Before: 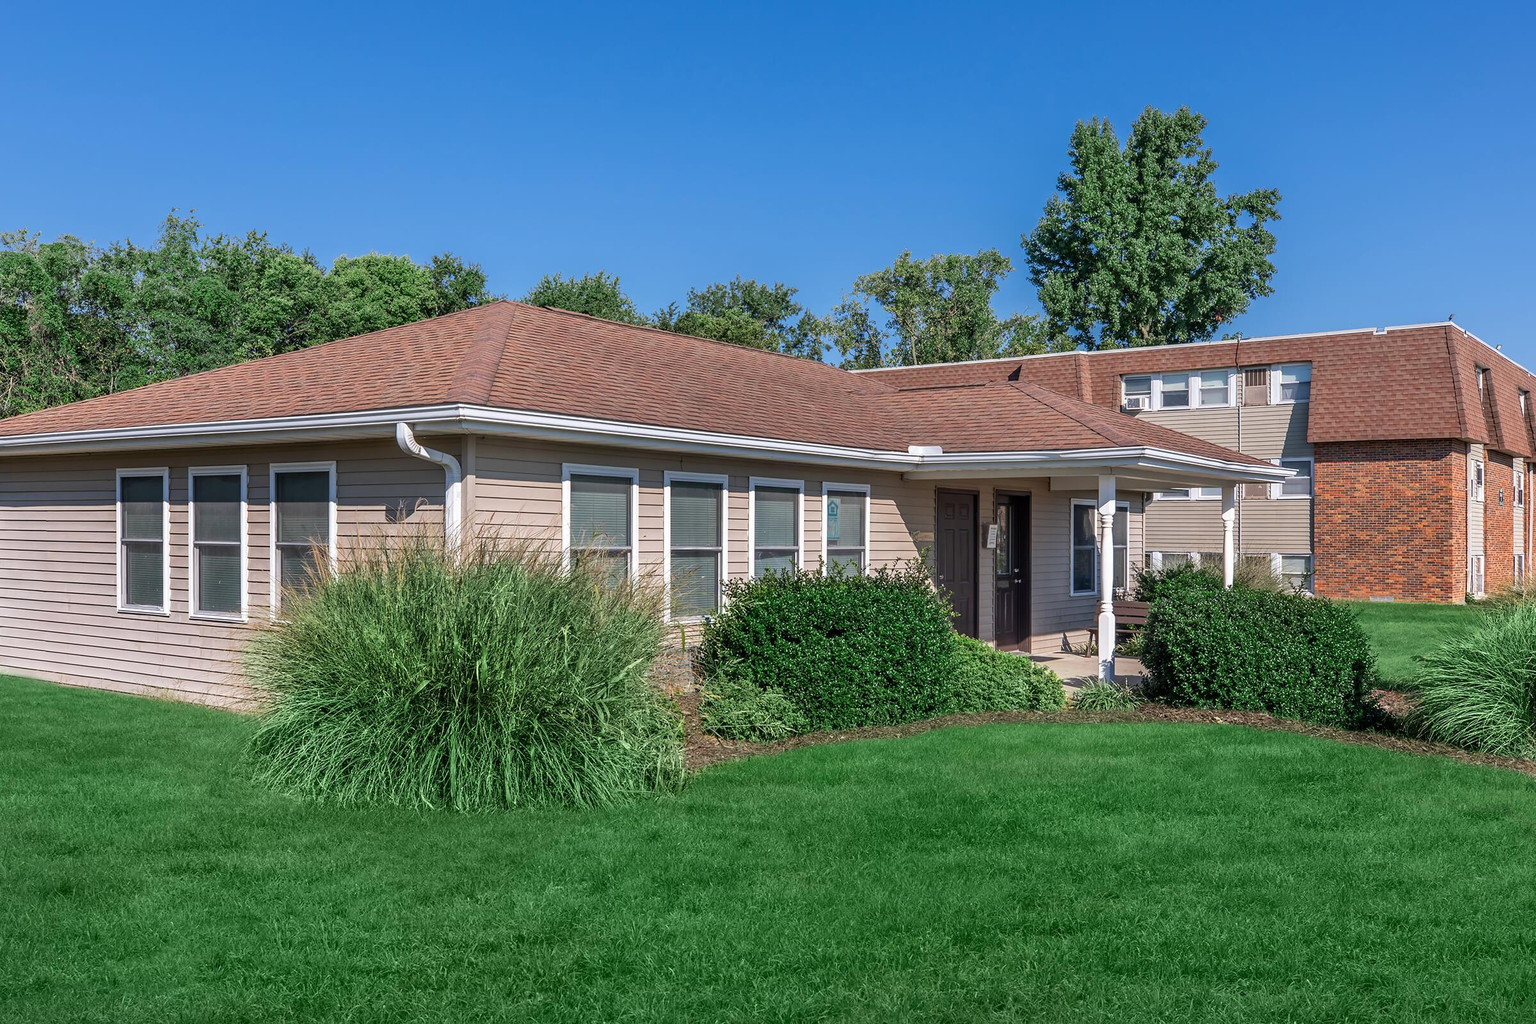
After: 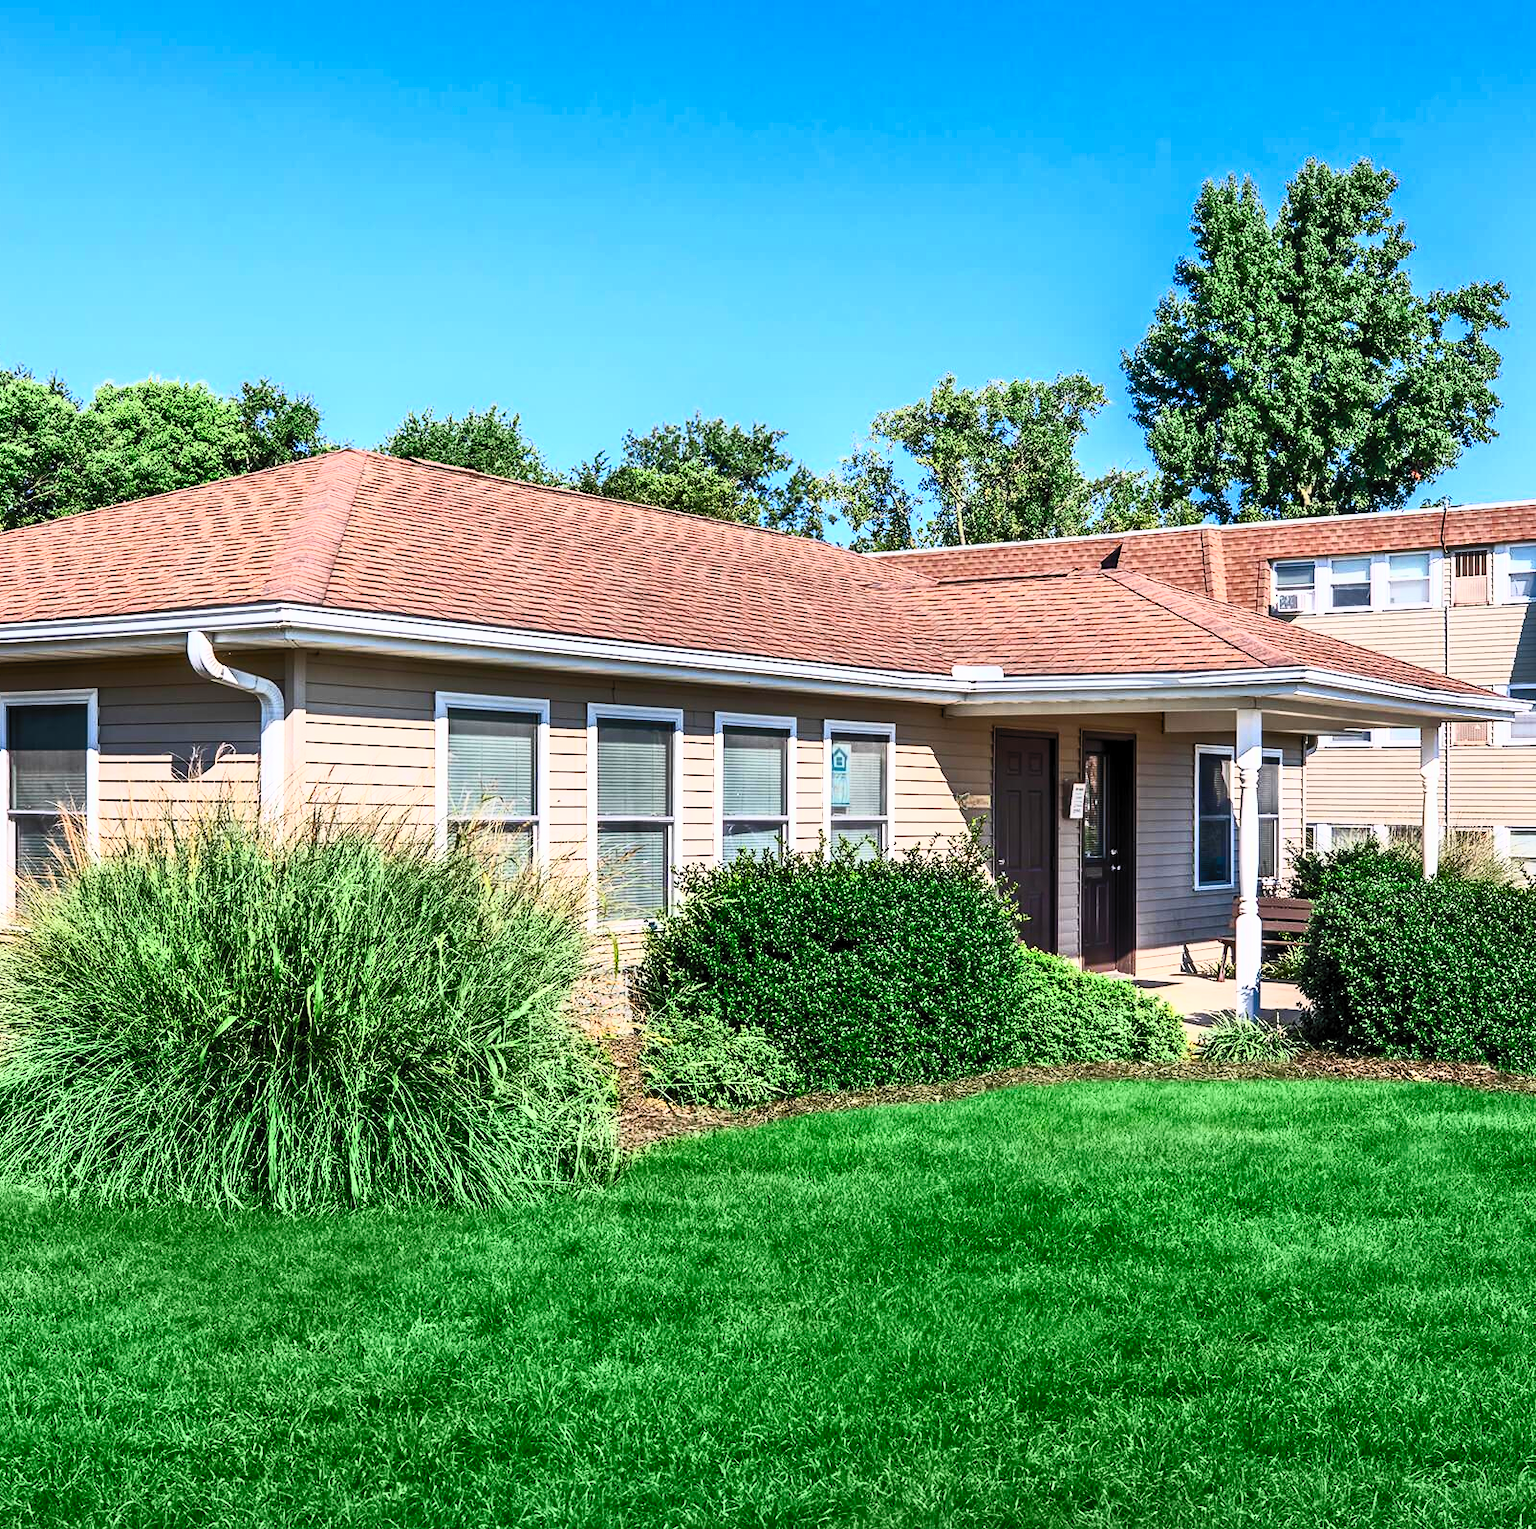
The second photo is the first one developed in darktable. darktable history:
crop and rotate: left 17.646%, right 15.387%
filmic rgb: middle gray luminance 18.4%, black relative exposure -8.98 EV, white relative exposure 3.69 EV, target black luminance 0%, hardness 4.9, latitude 67.57%, contrast 0.945, highlights saturation mix 20.31%, shadows ↔ highlights balance 22.23%
contrast brightness saturation: contrast 0.844, brightness 0.602, saturation 0.598
